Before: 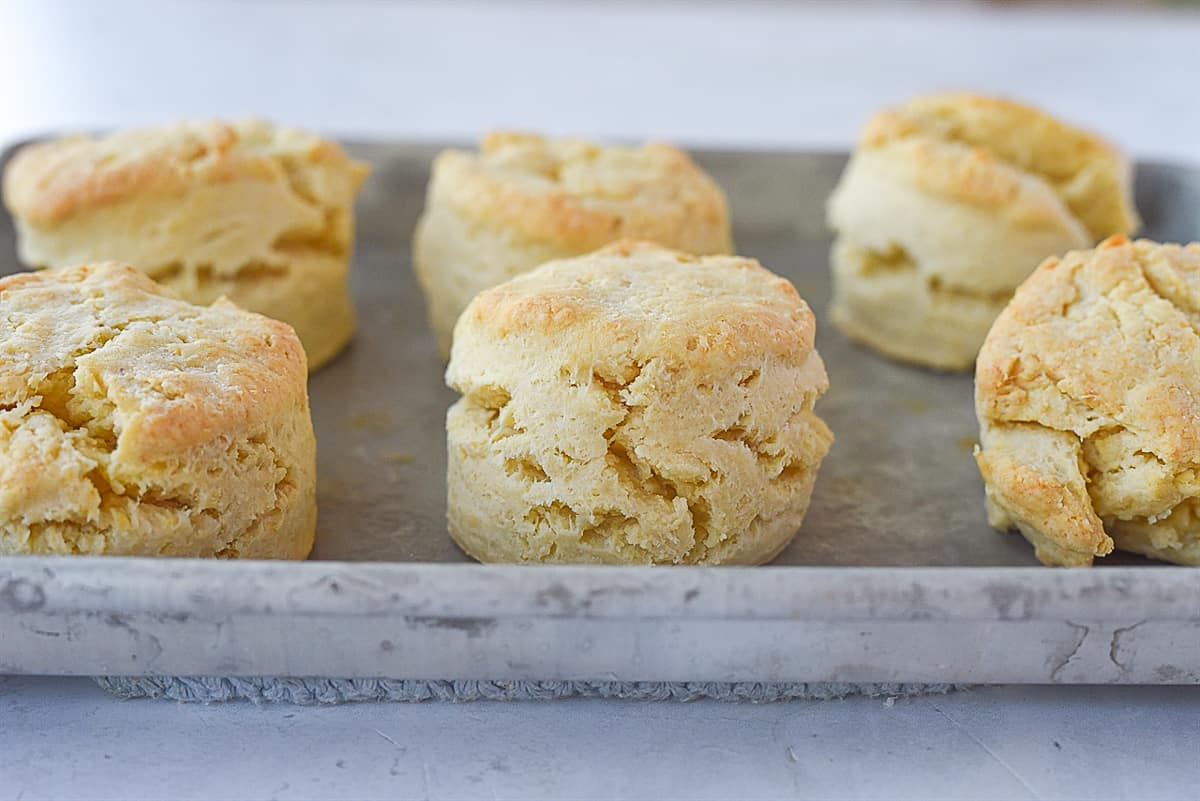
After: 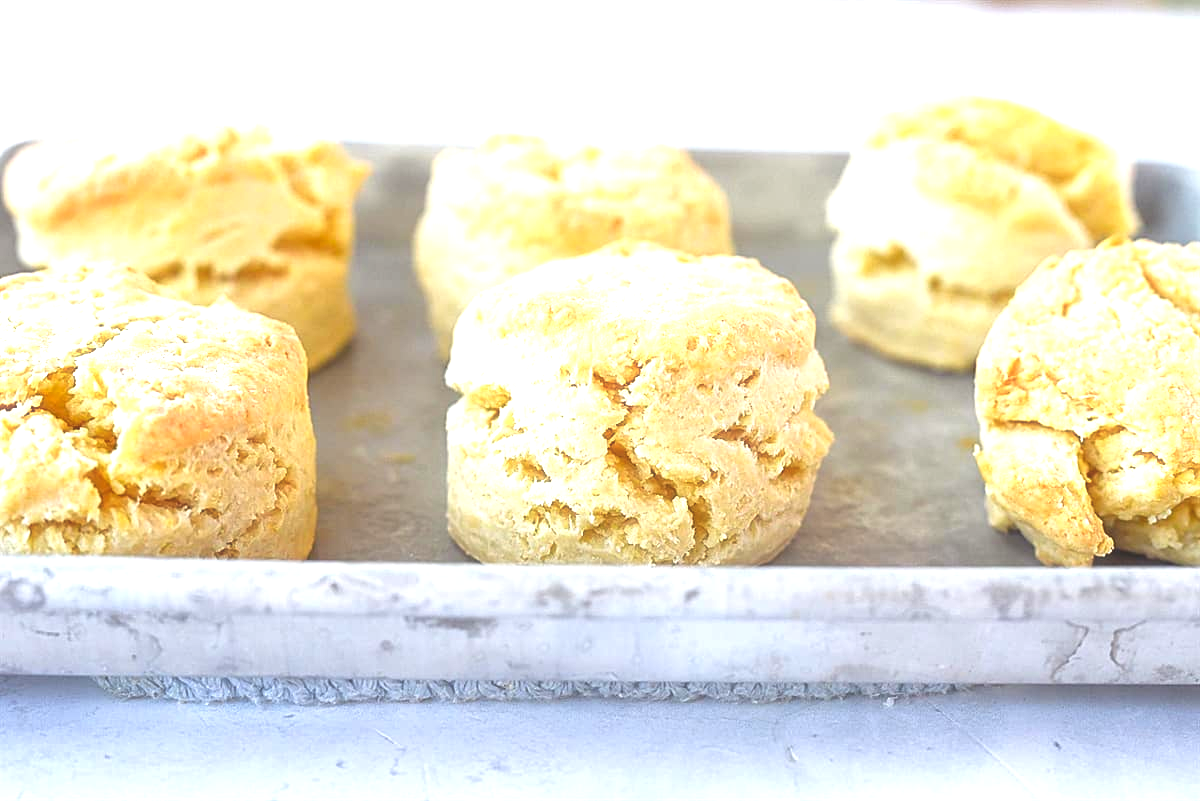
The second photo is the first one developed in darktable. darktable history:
contrast brightness saturation: saturation 0.1
exposure: black level correction 0, exposure 1.2 EV, compensate highlight preservation false
haze removal: strength -0.098, compatibility mode true, adaptive false
tone equalizer: edges refinement/feathering 500, mask exposure compensation -1.57 EV, preserve details no
